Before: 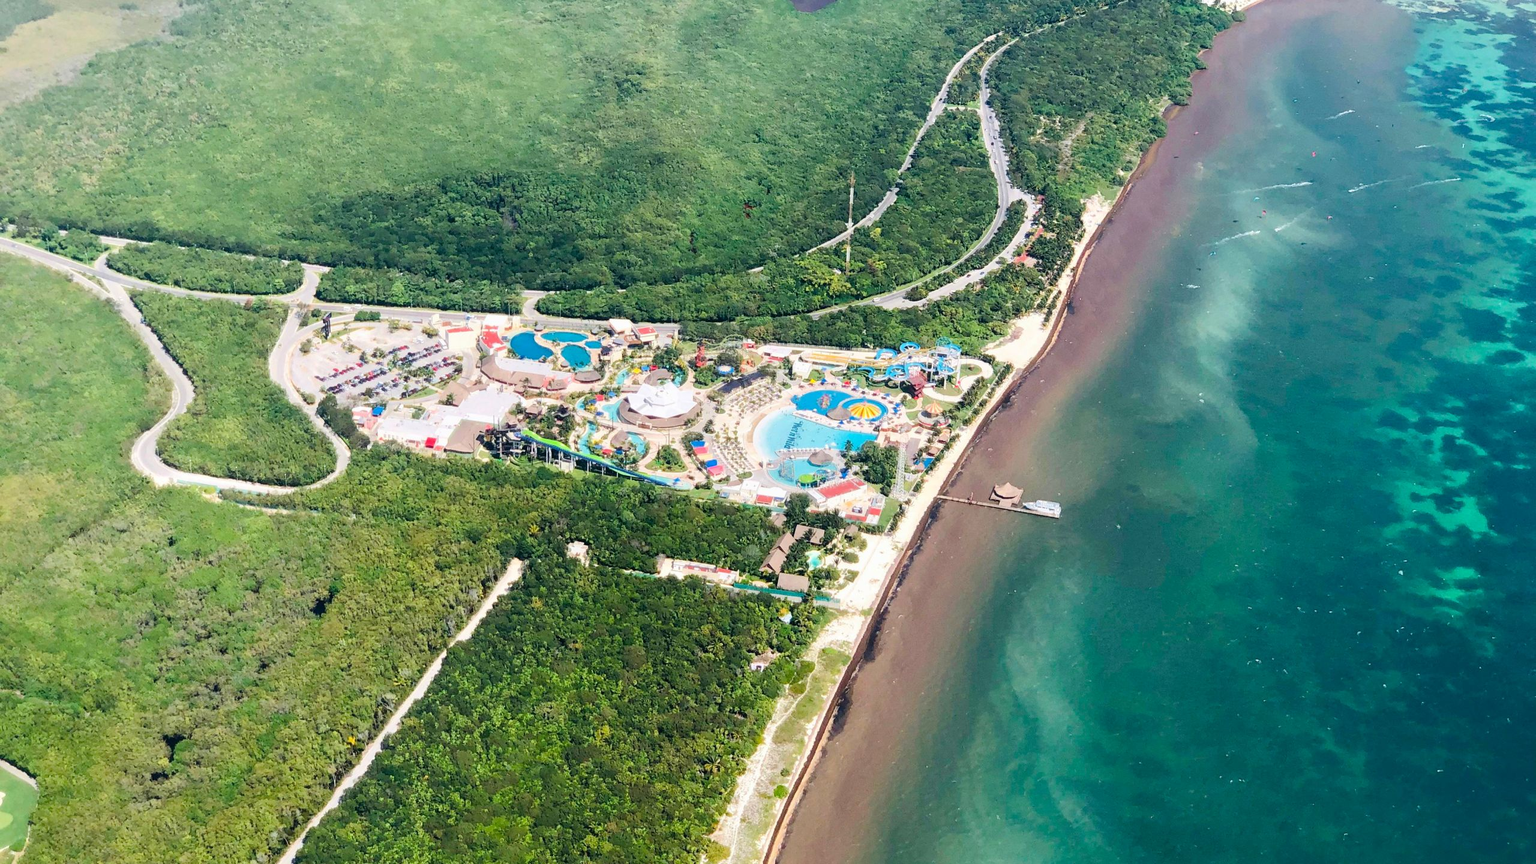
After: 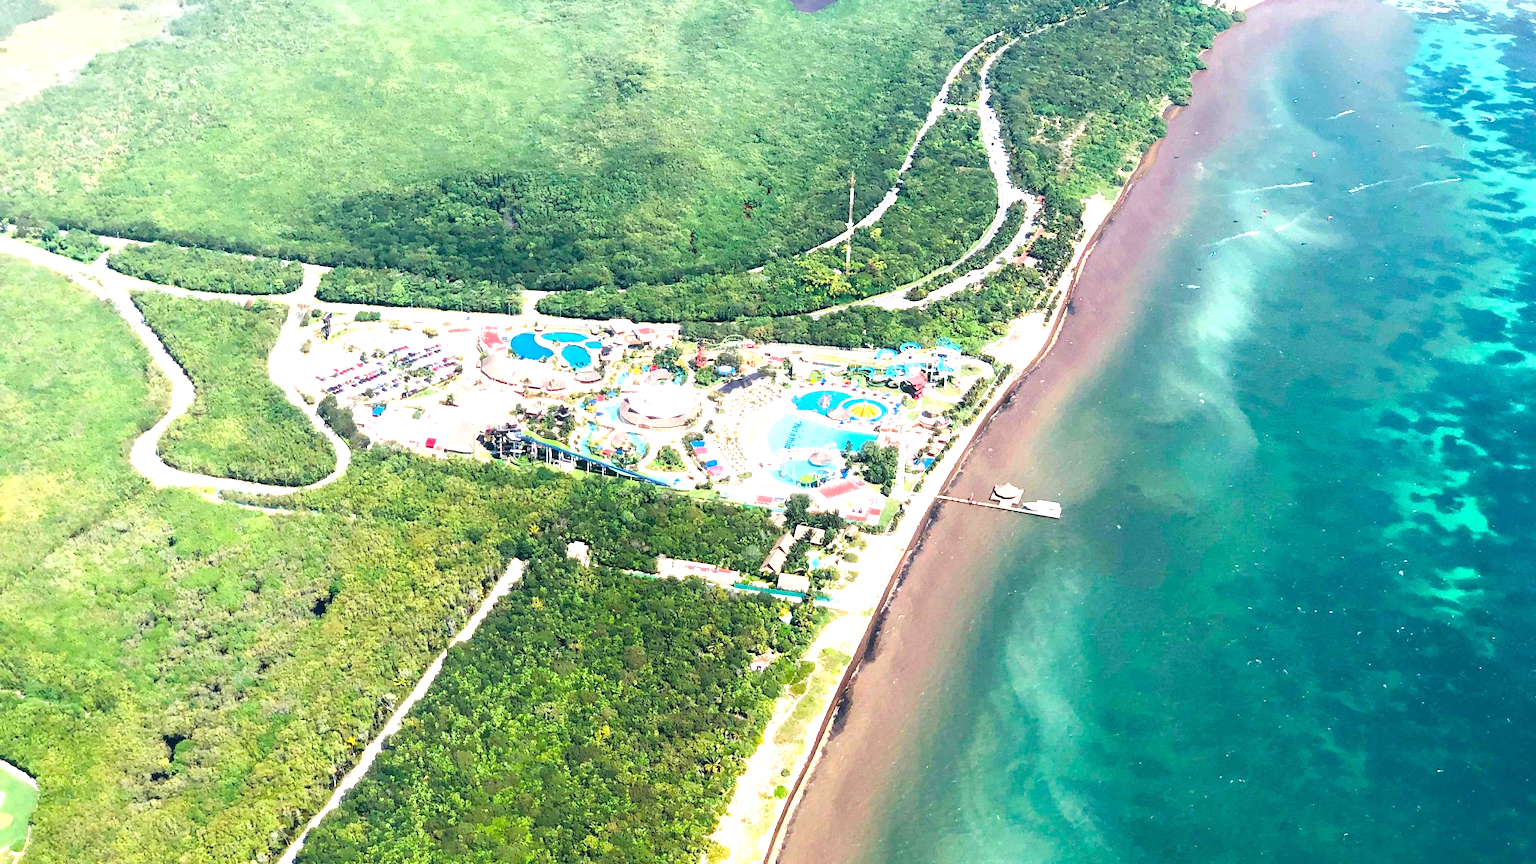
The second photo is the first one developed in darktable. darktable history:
exposure: exposure 1 EV, compensate highlight preservation false
